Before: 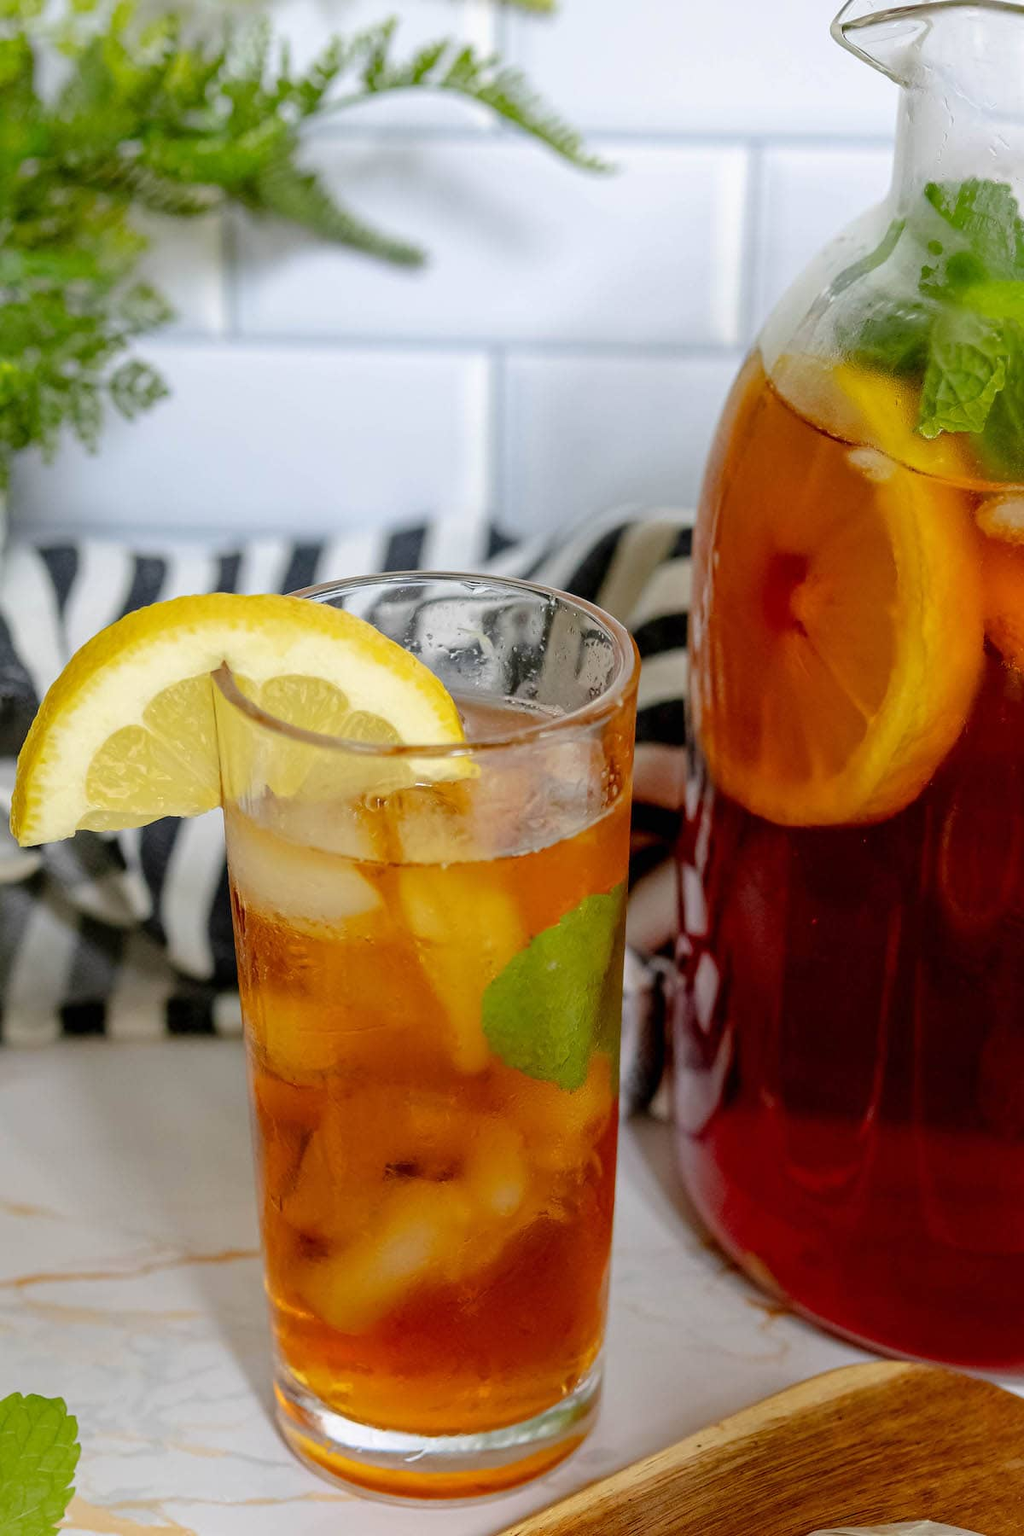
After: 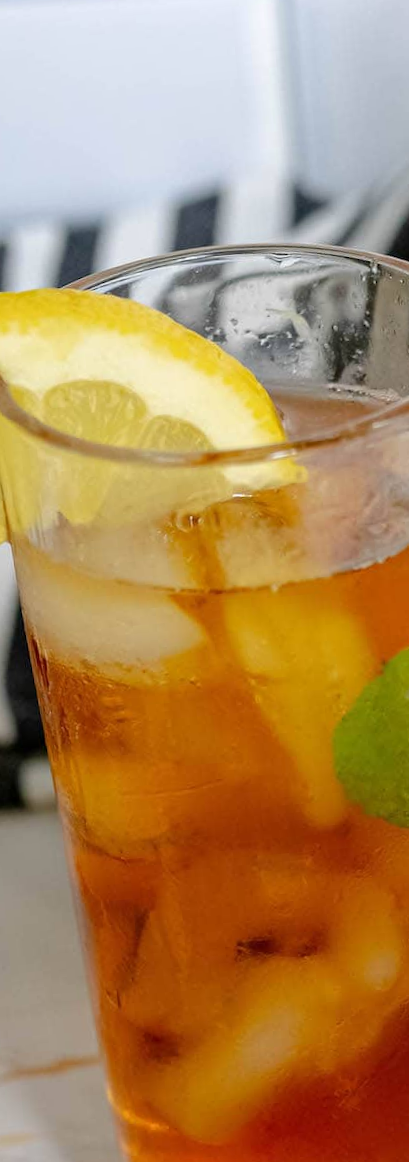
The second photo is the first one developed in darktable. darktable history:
rotate and perspective: rotation -5°, crop left 0.05, crop right 0.952, crop top 0.11, crop bottom 0.89
crop and rotate: left 21.77%, top 18.528%, right 44.676%, bottom 2.997%
